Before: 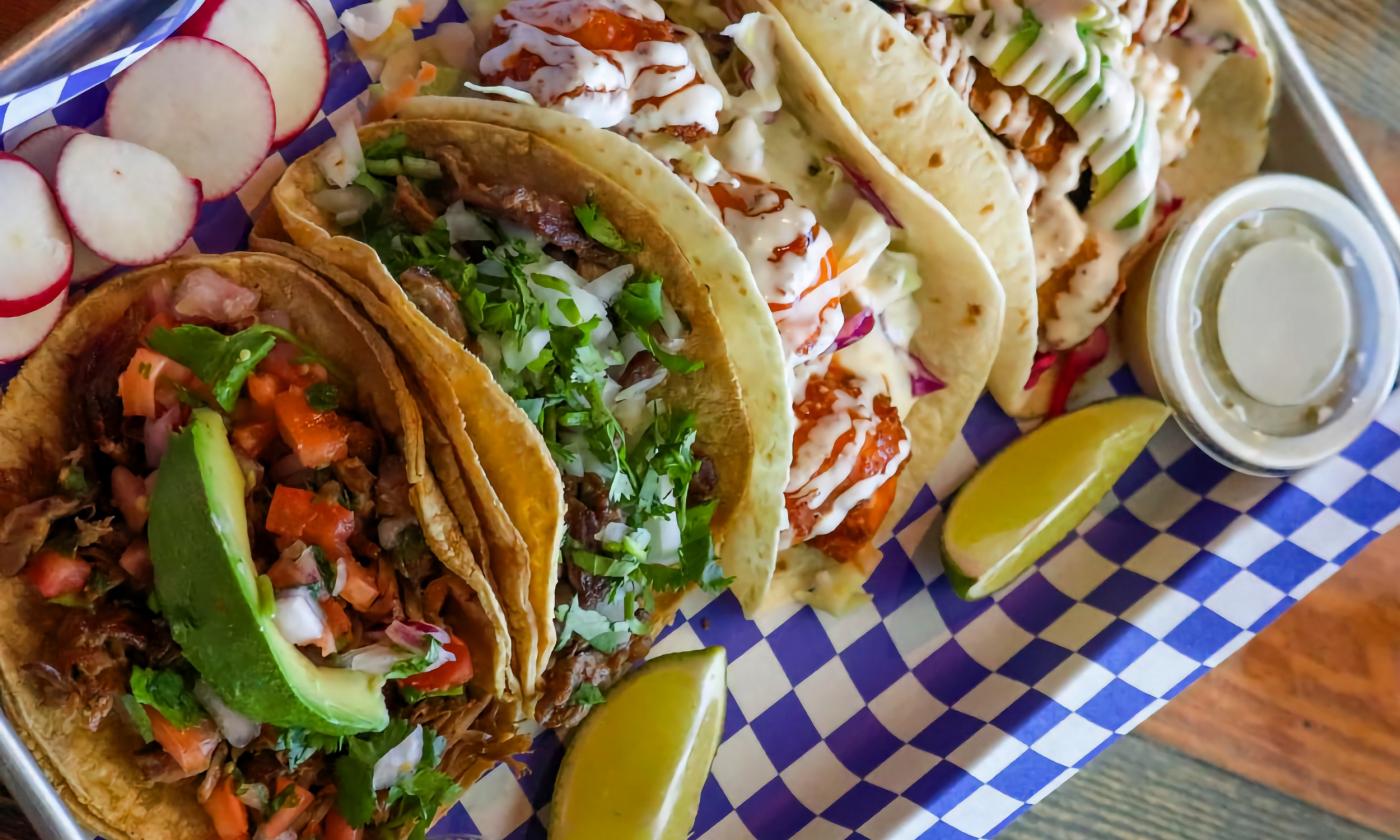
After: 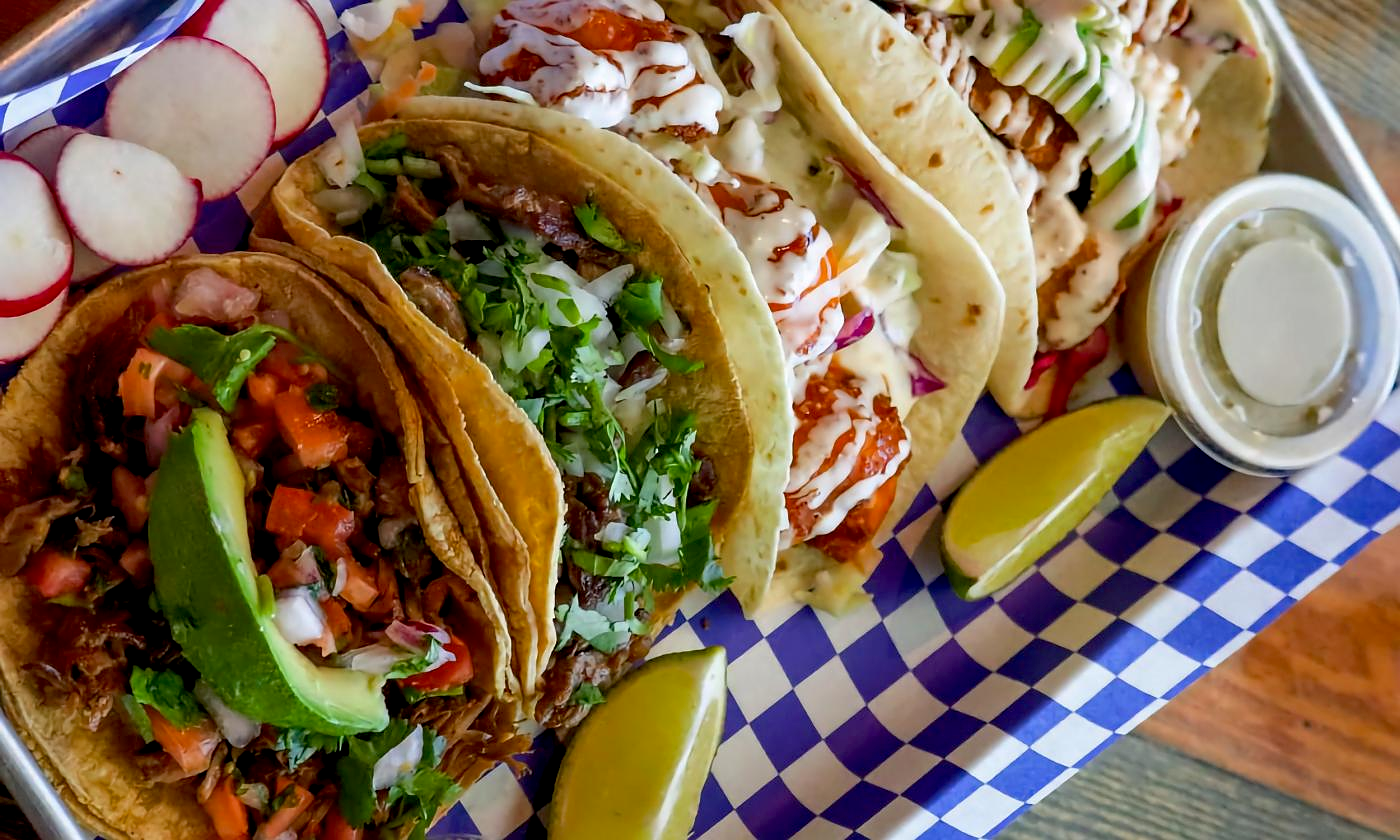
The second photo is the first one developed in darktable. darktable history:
sharpen: radius 1.031
exposure: black level correction 0.009, compensate highlight preservation false
